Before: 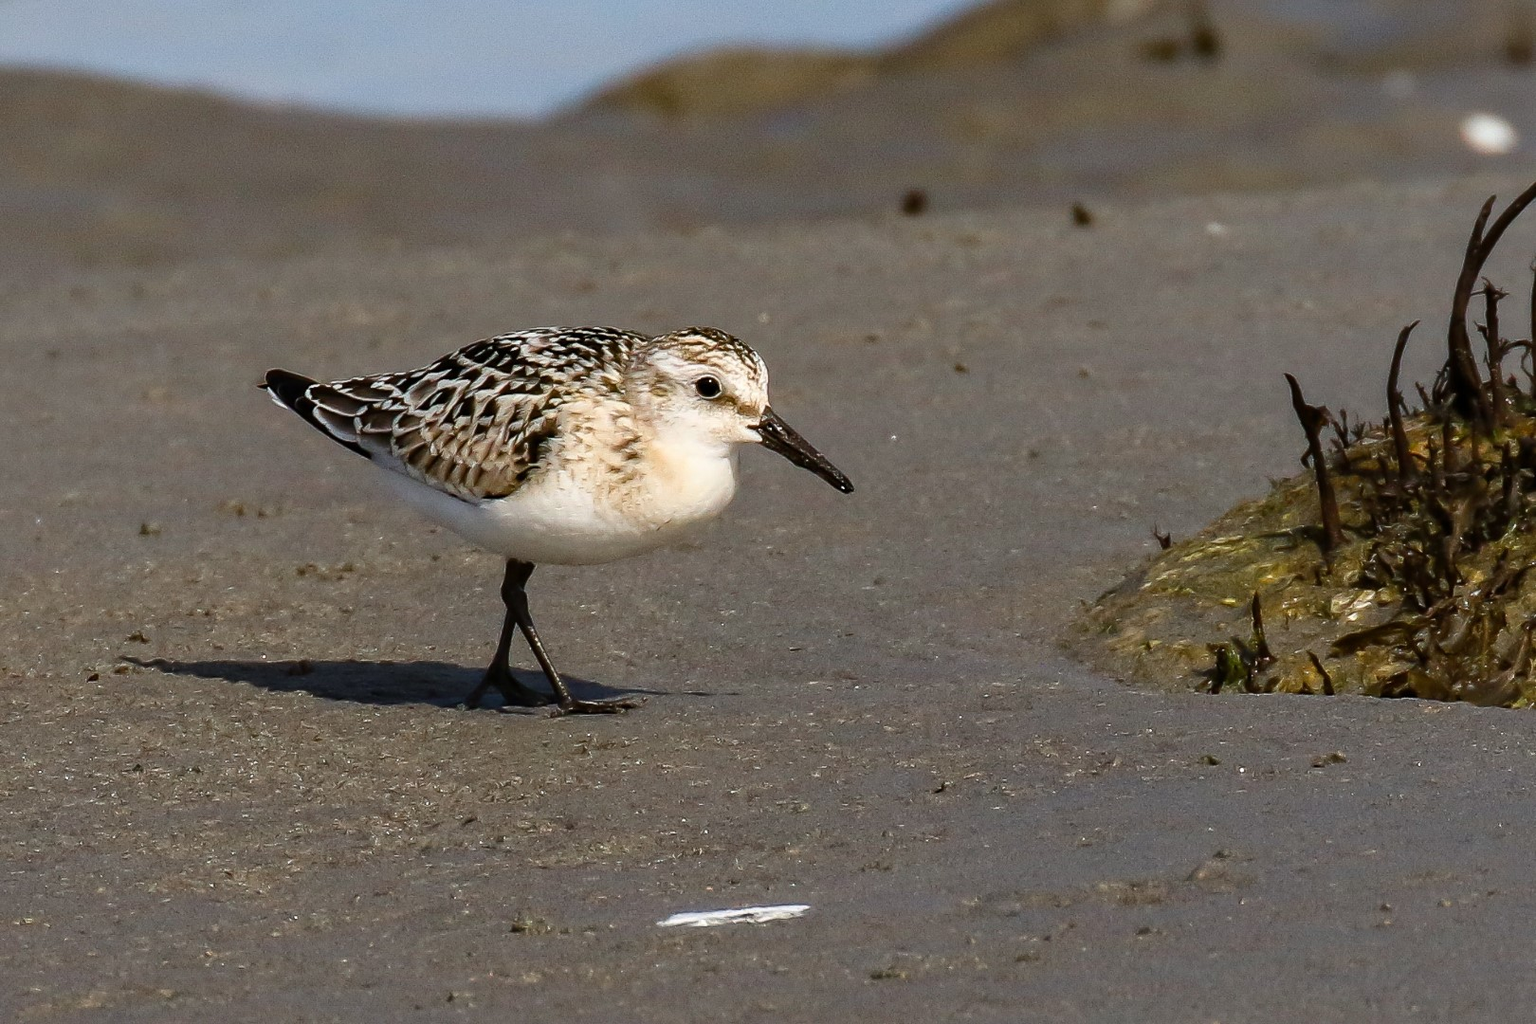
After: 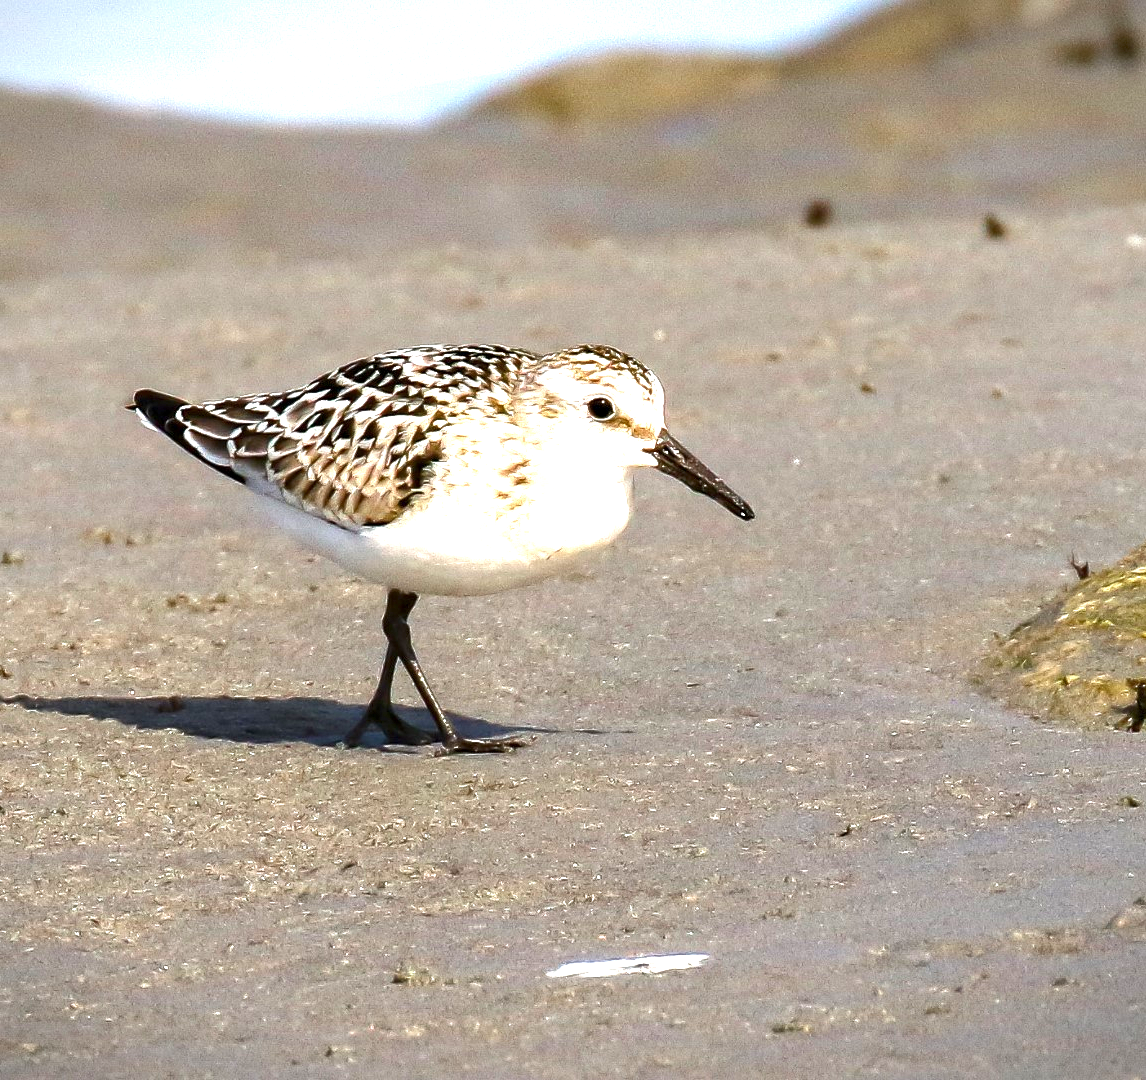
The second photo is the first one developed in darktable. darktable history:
crop and rotate: left 9.061%, right 20.142%
vignetting: fall-off start 100%, fall-off radius 71%, brightness -0.434, saturation -0.2, width/height ratio 1.178, dithering 8-bit output, unbound false
exposure: black level correction 0.001, exposure 1.646 EV, compensate exposure bias true, compensate highlight preservation false
